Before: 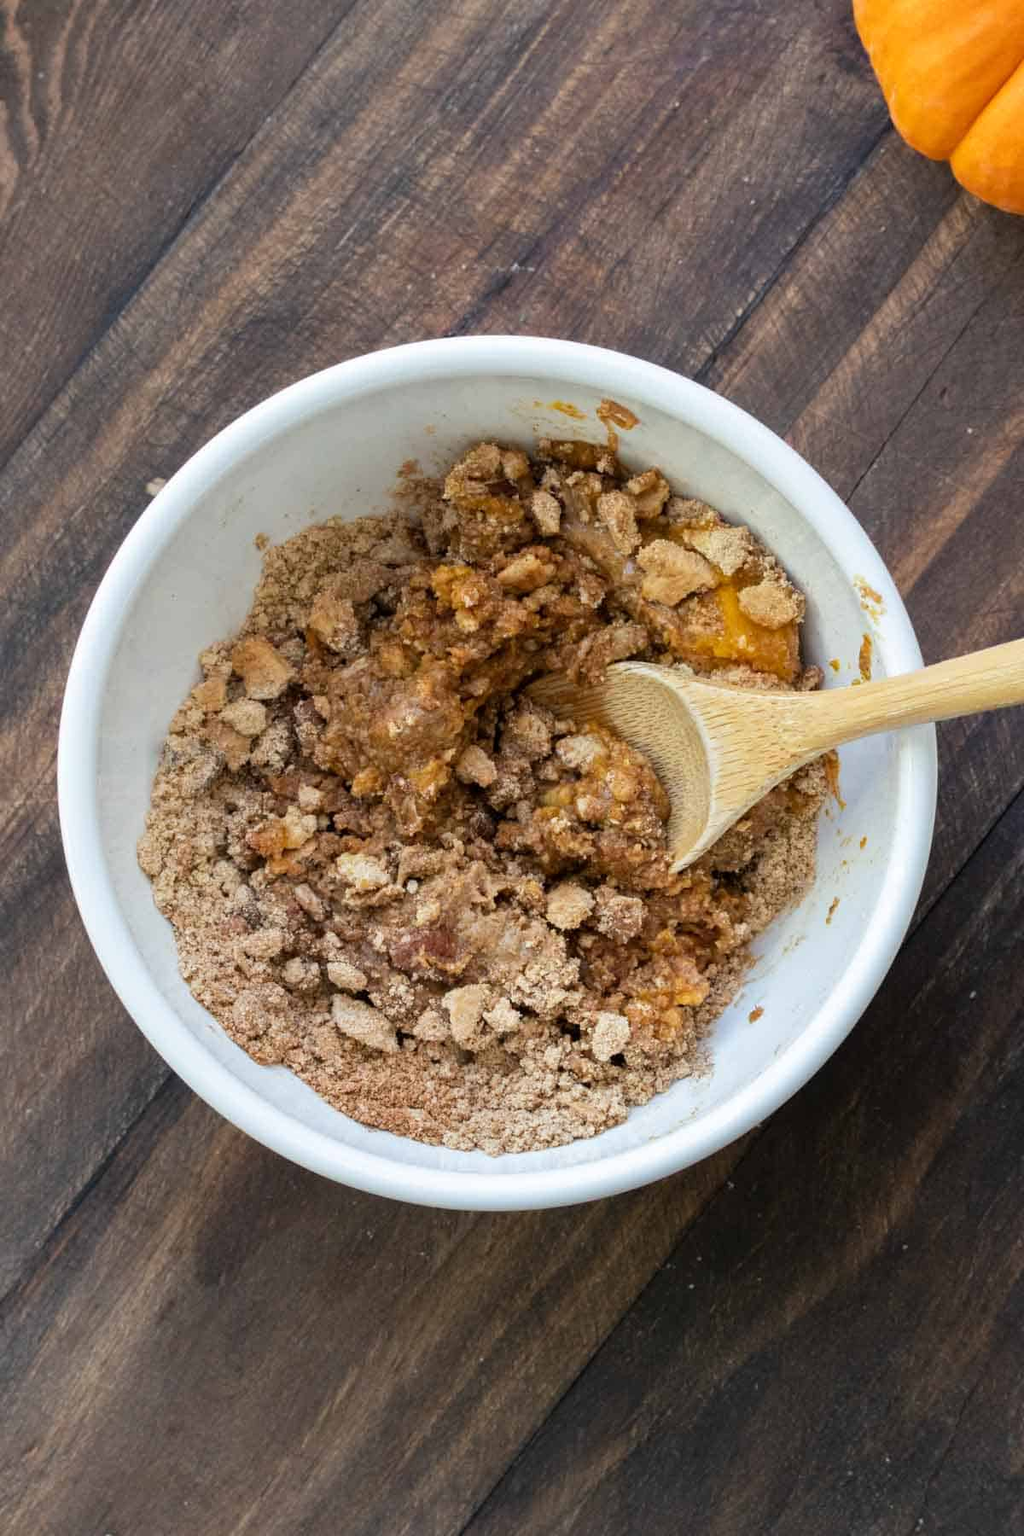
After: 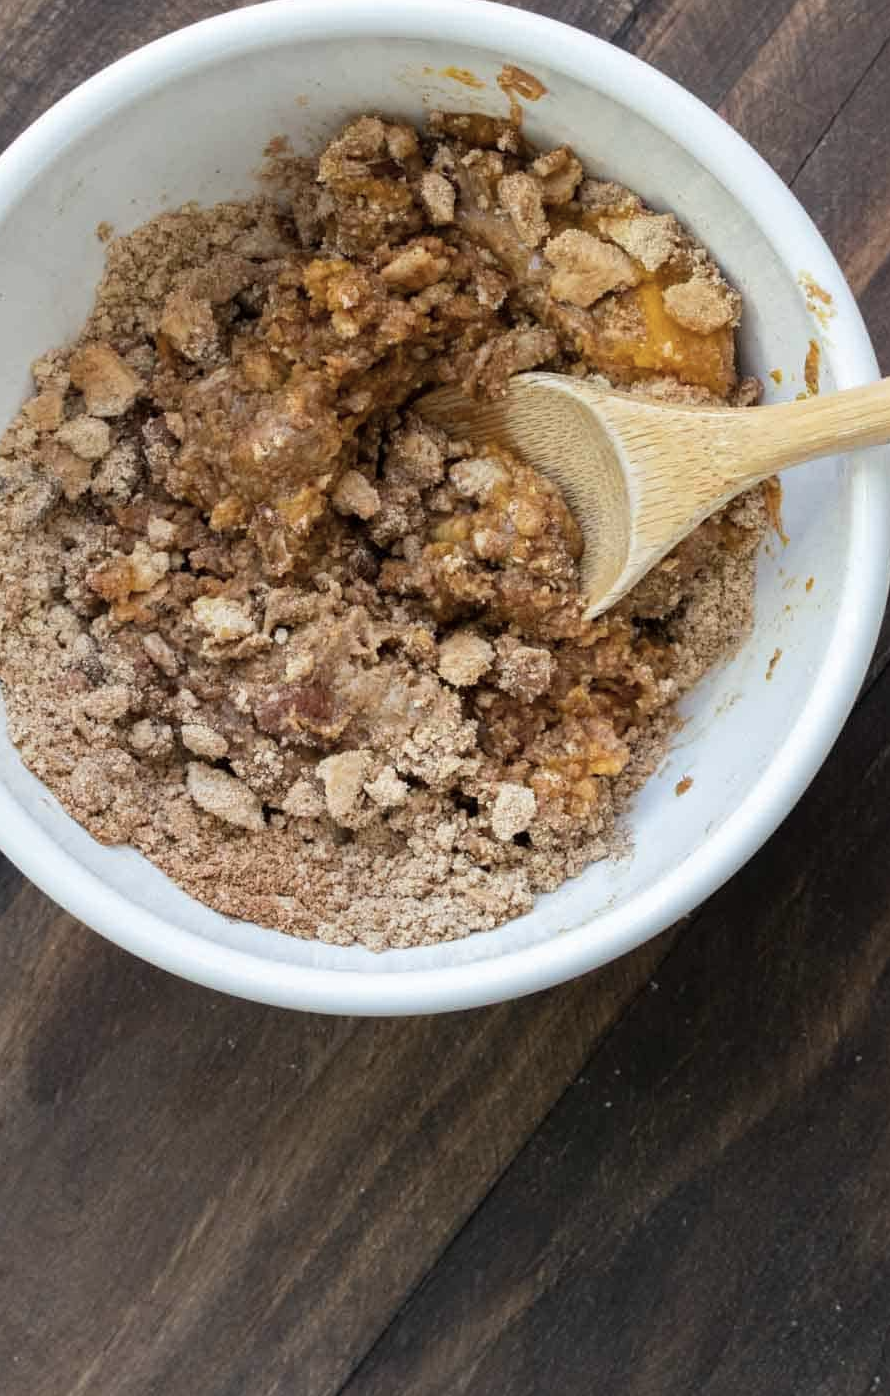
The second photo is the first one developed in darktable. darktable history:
crop: left 16.843%, top 22.398%, right 8.908%
contrast brightness saturation: saturation -0.172
